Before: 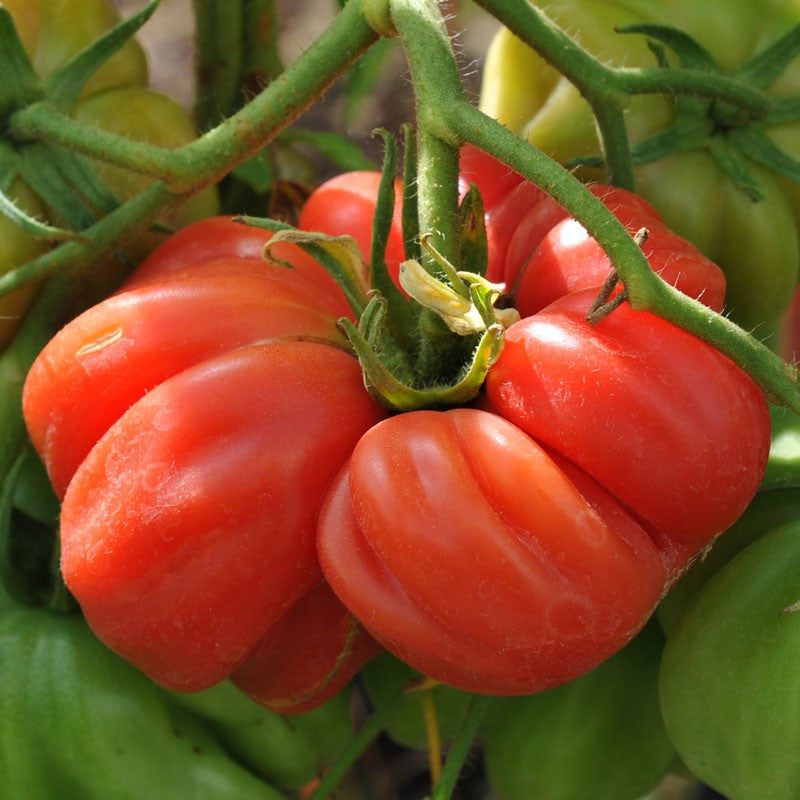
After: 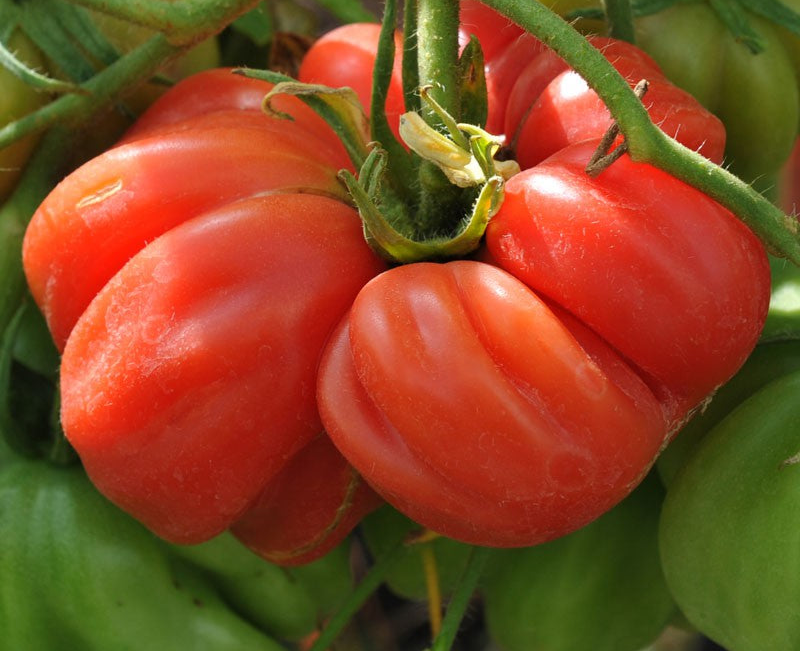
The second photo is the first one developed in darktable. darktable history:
white balance: emerald 1
crop and rotate: top 18.507%
